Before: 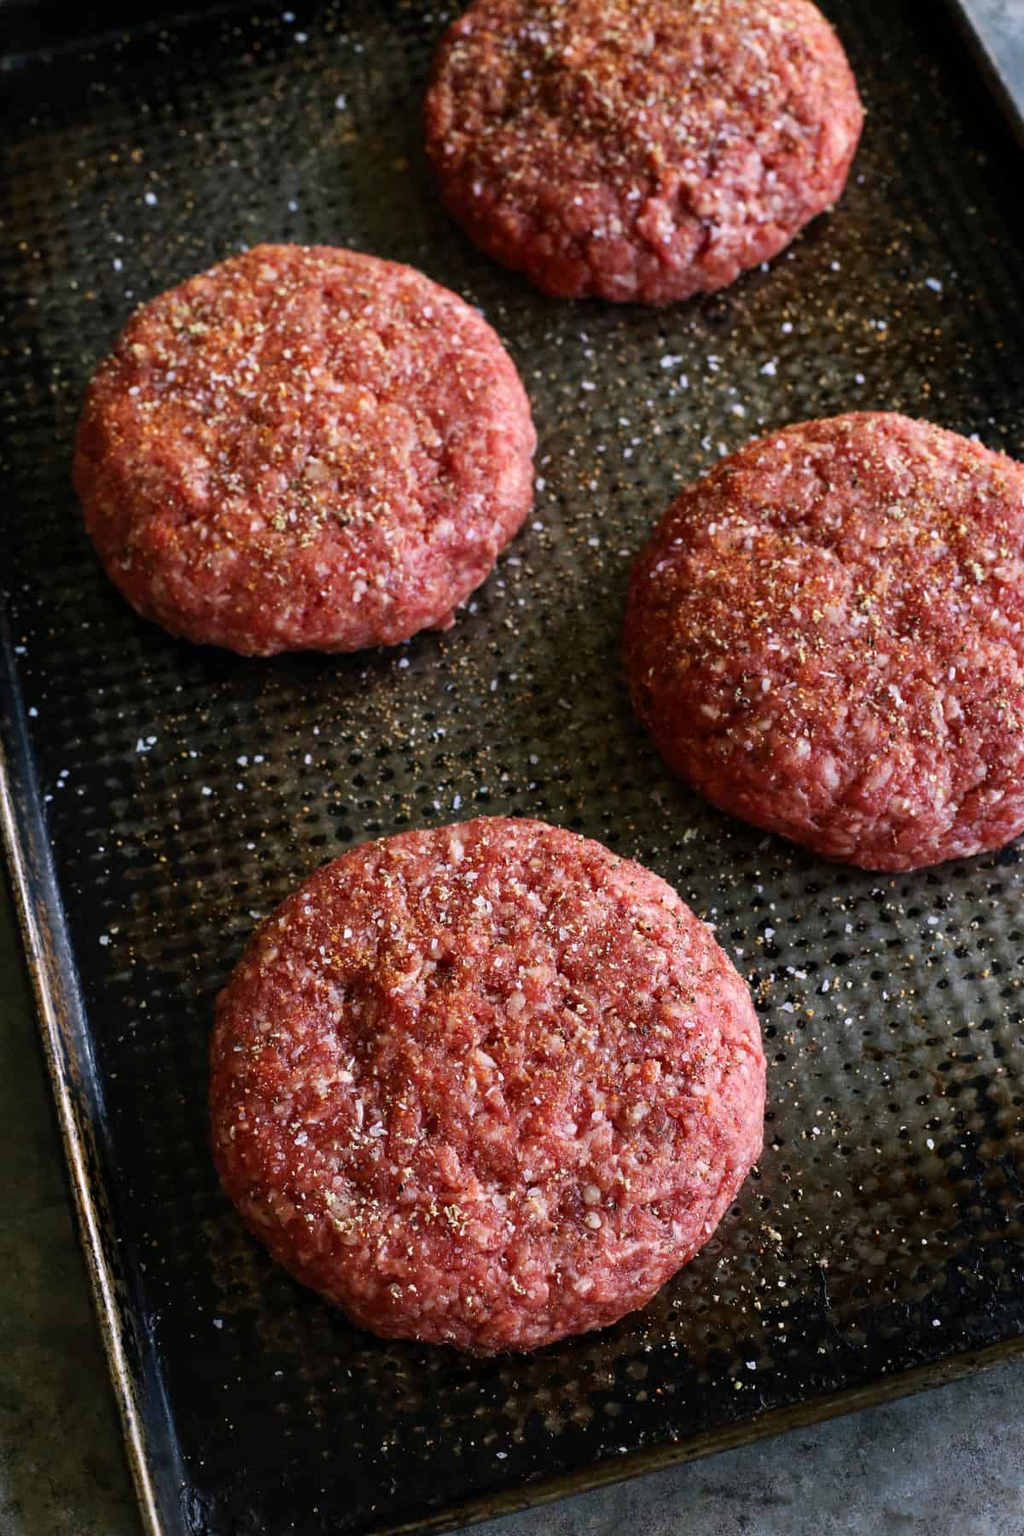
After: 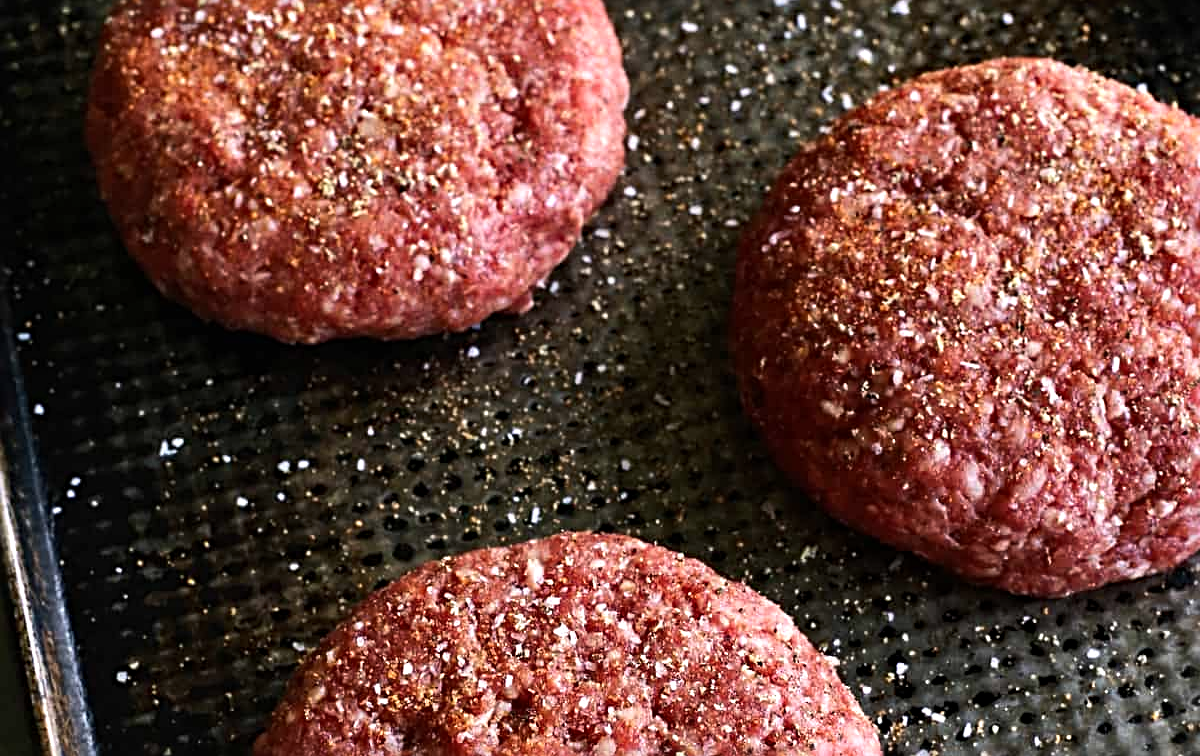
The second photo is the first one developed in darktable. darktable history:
crop and rotate: top 23.664%, bottom 34.309%
tone equalizer: -8 EV -0.397 EV, -7 EV -0.402 EV, -6 EV -0.317 EV, -5 EV -0.262 EV, -3 EV 0.221 EV, -2 EV 0.323 EV, -1 EV 0.383 EV, +0 EV 0.436 EV, edges refinement/feathering 500, mask exposure compensation -1.57 EV, preserve details no
sharpen: radius 3.965
